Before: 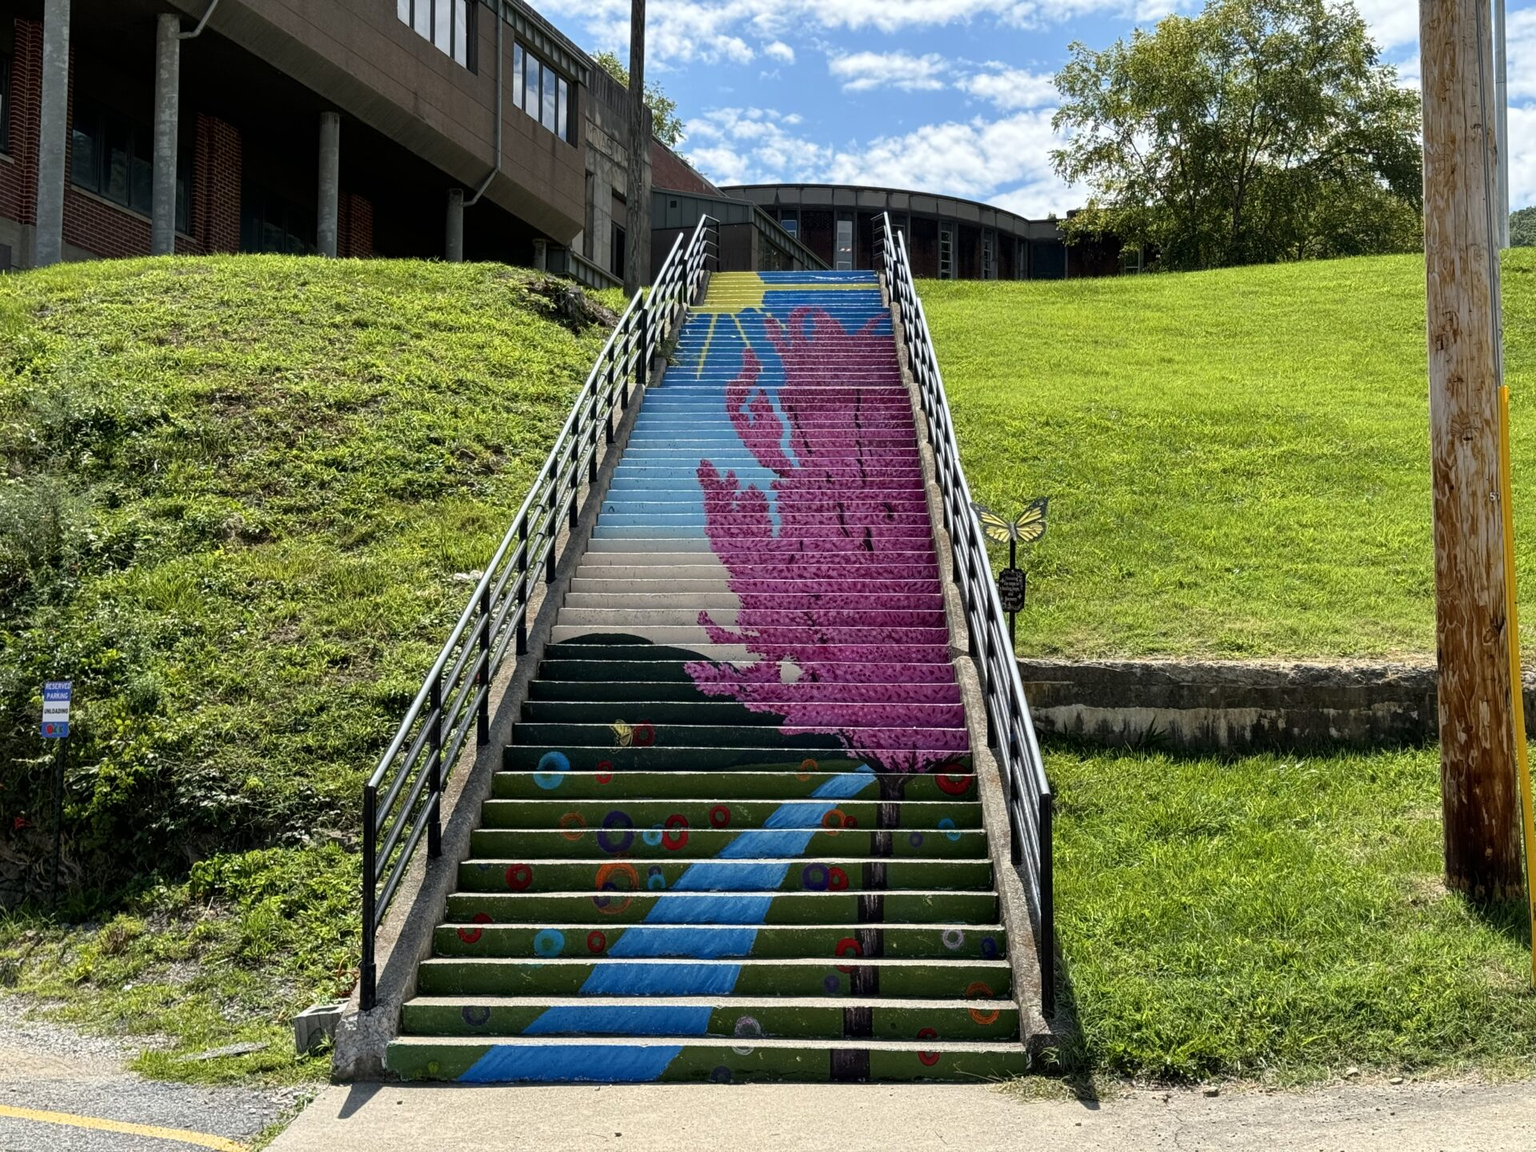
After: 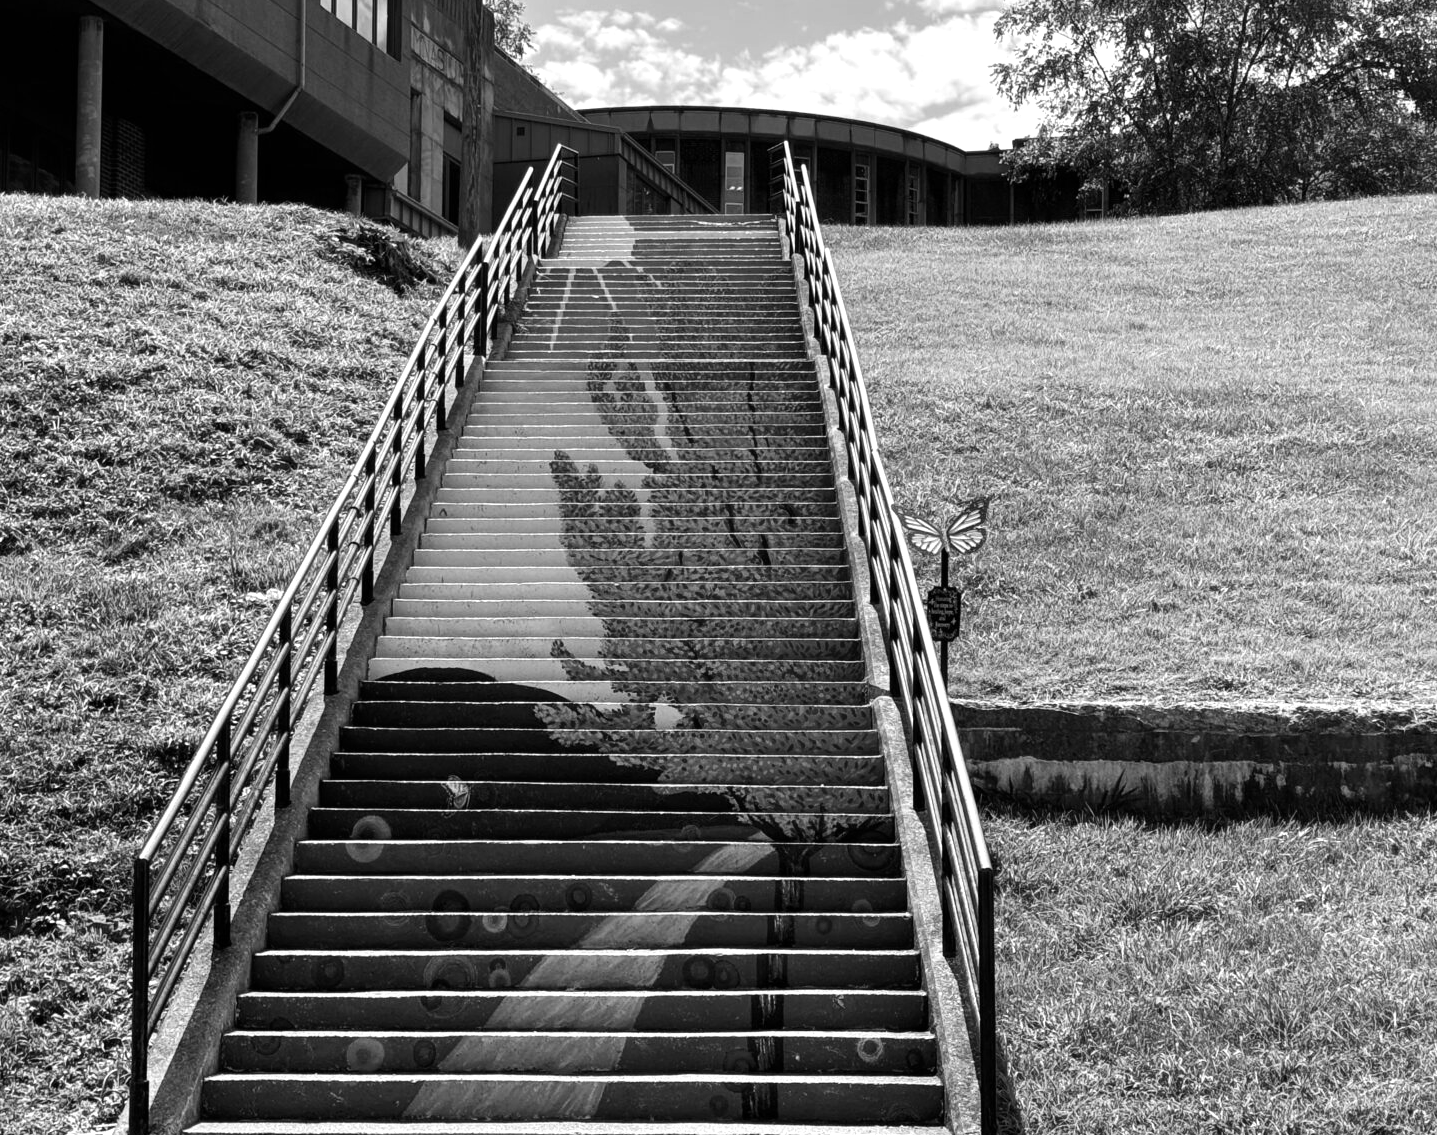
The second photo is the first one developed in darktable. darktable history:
monochrome: on, module defaults
tone equalizer: -8 EV -0.417 EV, -7 EV -0.389 EV, -6 EV -0.333 EV, -5 EV -0.222 EV, -3 EV 0.222 EV, -2 EV 0.333 EV, -1 EV 0.389 EV, +0 EV 0.417 EV, edges refinement/feathering 500, mask exposure compensation -1.57 EV, preserve details no
crop: left 16.768%, top 8.653%, right 8.362%, bottom 12.485%
